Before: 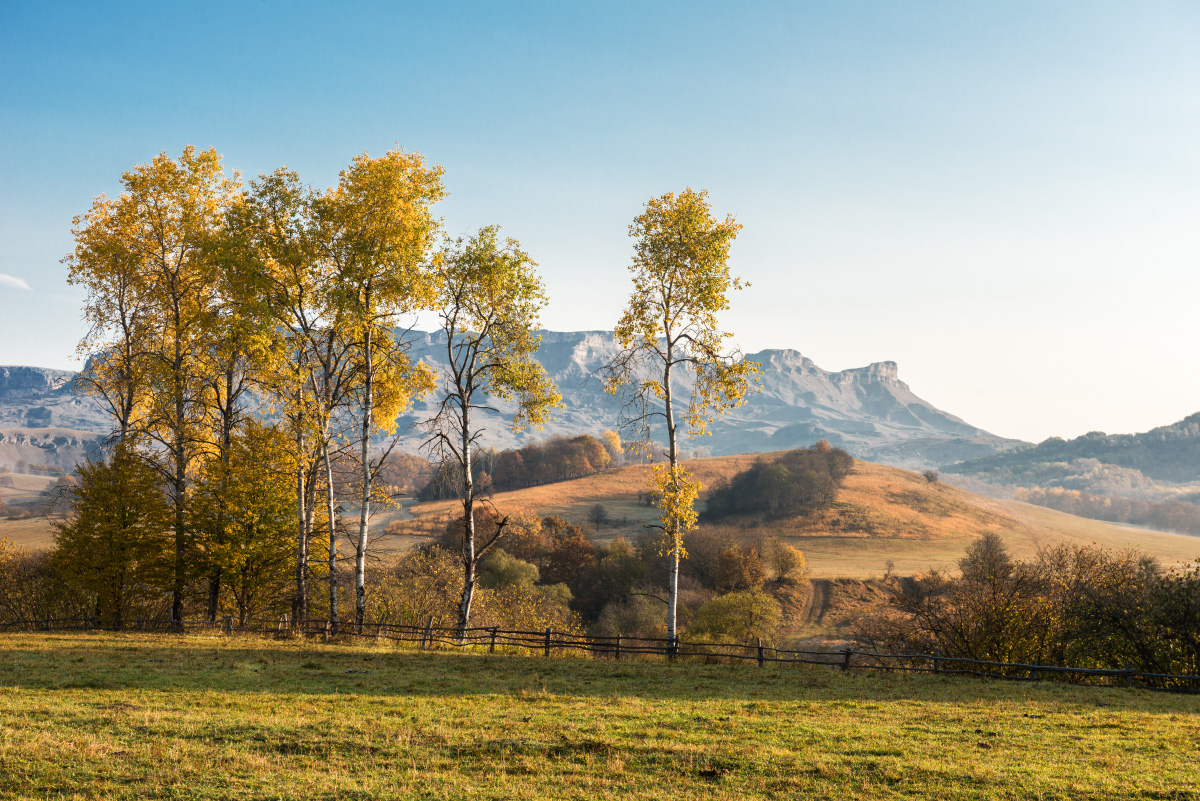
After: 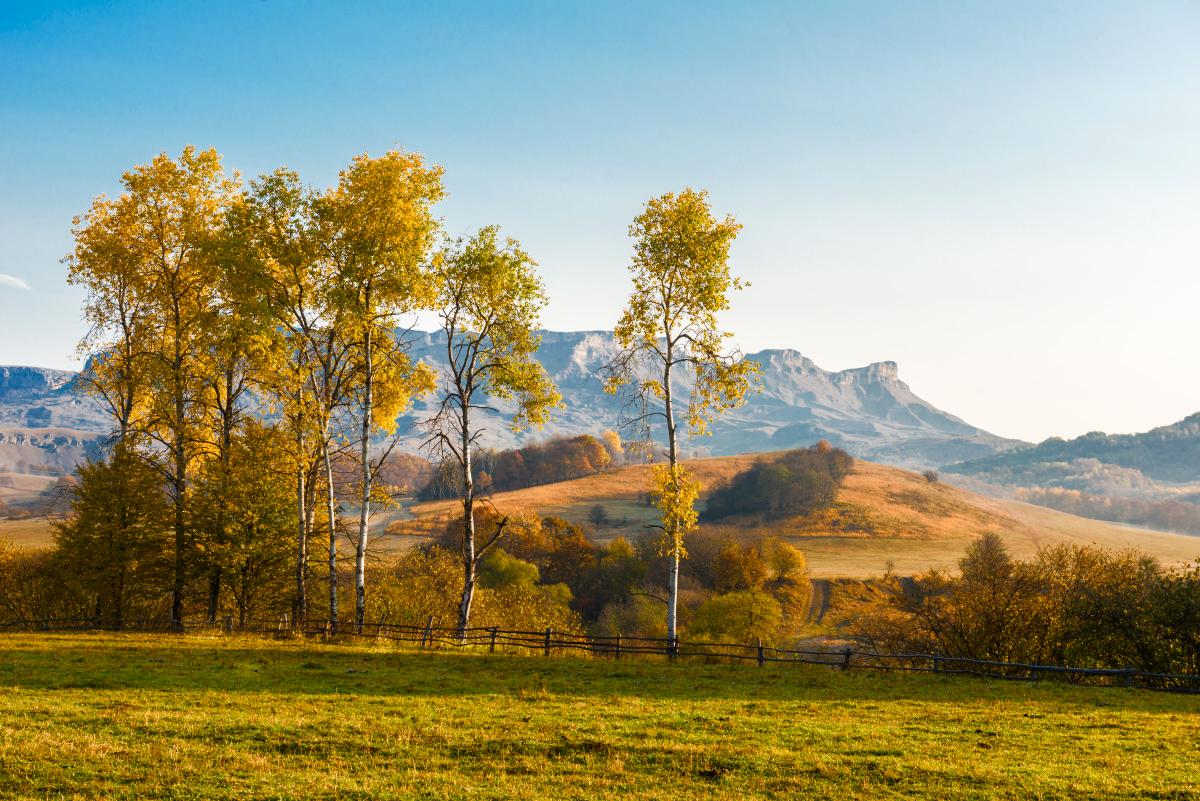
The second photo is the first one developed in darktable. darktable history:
color balance rgb: perceptual saturation grading › global saturation 54.029%, perceptual saturation grading › highlights -50.141%, perceptual saturation grading › mid-tones 39.457%, perceptual saturation grading › shadows 30.497%
